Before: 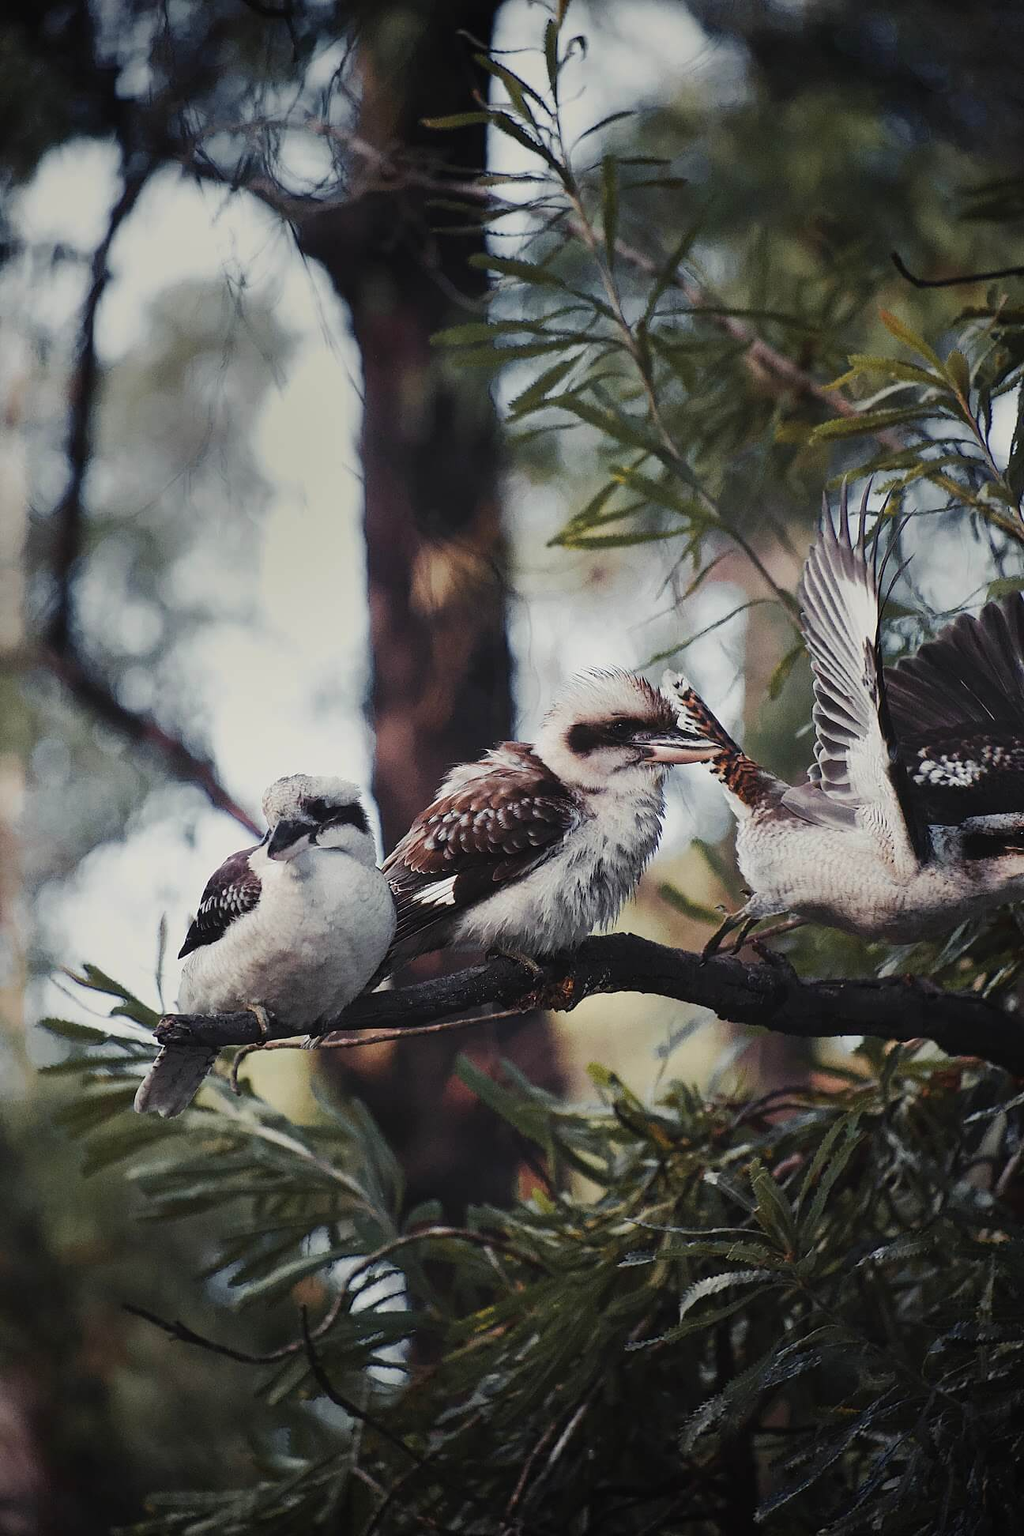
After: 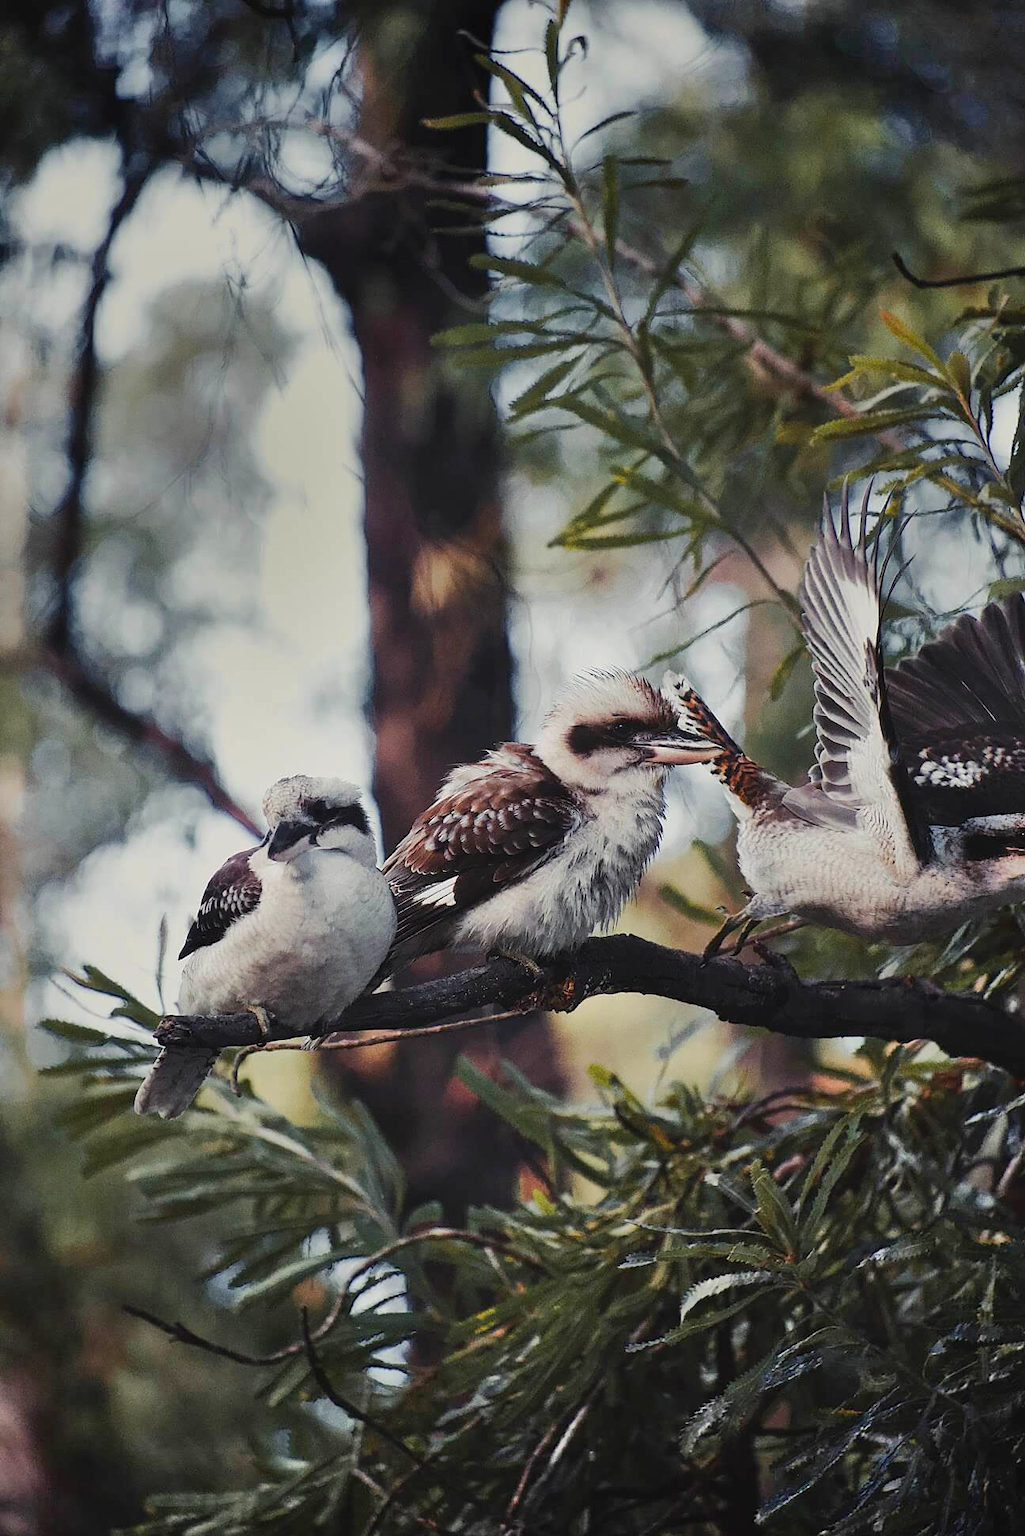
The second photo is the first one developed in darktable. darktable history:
shadows and highlights: soften with gaussian
color balance rgb: linear chroma grading › global chroma 3.426%, perceptual saturation grading › global saturation 14.66%, global vibrance 3.8%
crop: bottom 0.053%
